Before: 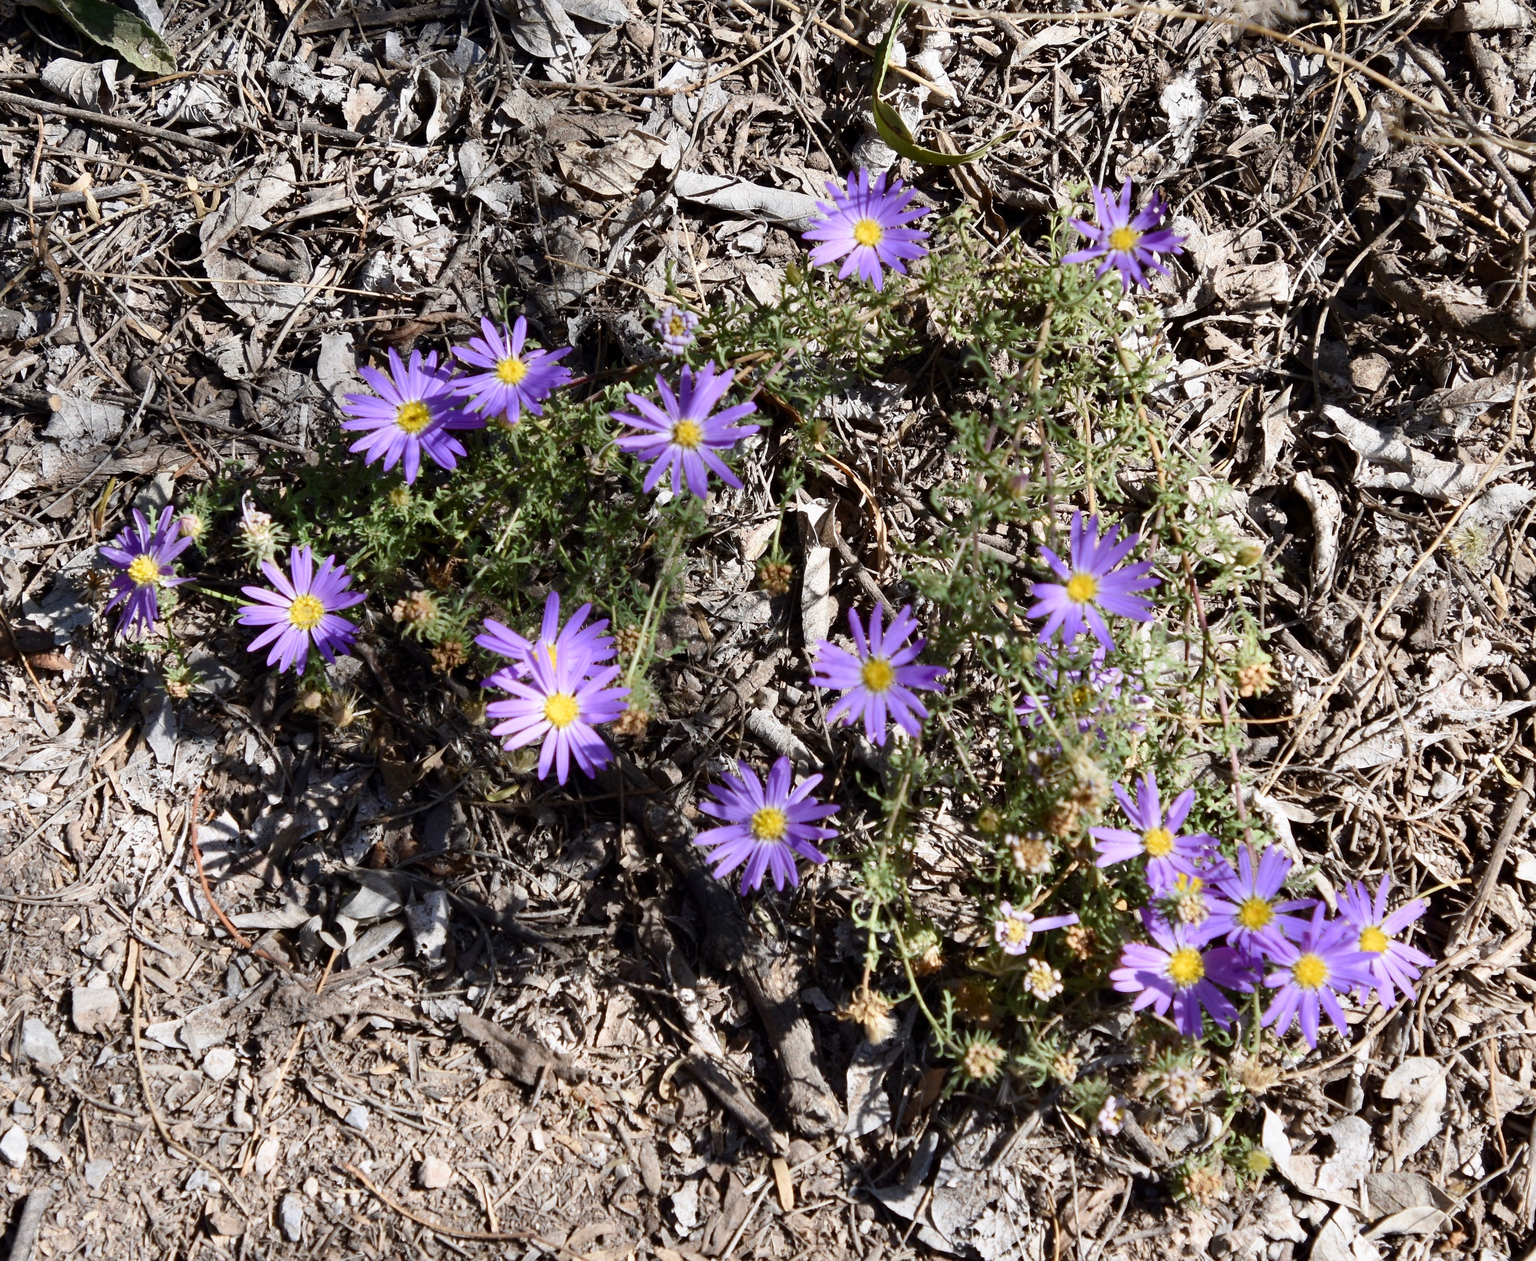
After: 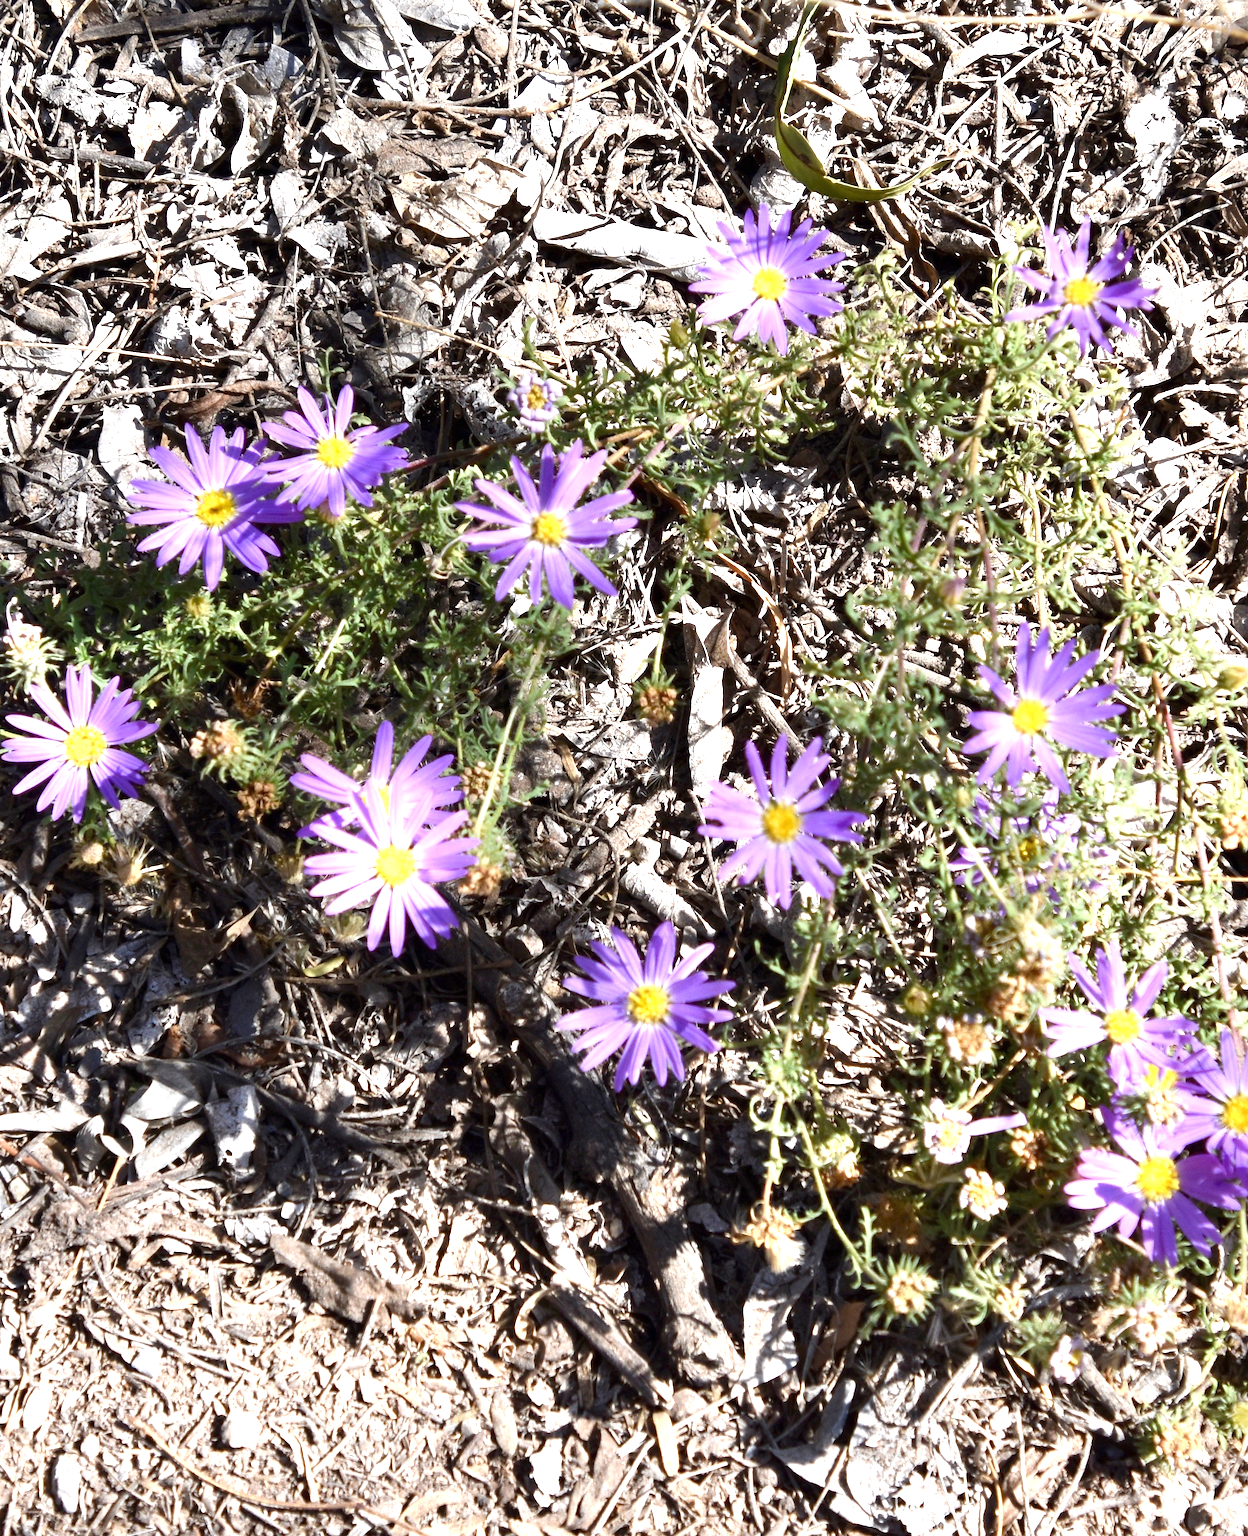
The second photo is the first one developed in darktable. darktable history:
crop and rotate: left 15.446%, right 17.836%
exposure: black level correction 0, exposure 1 EV, compensate highlight preservation false
